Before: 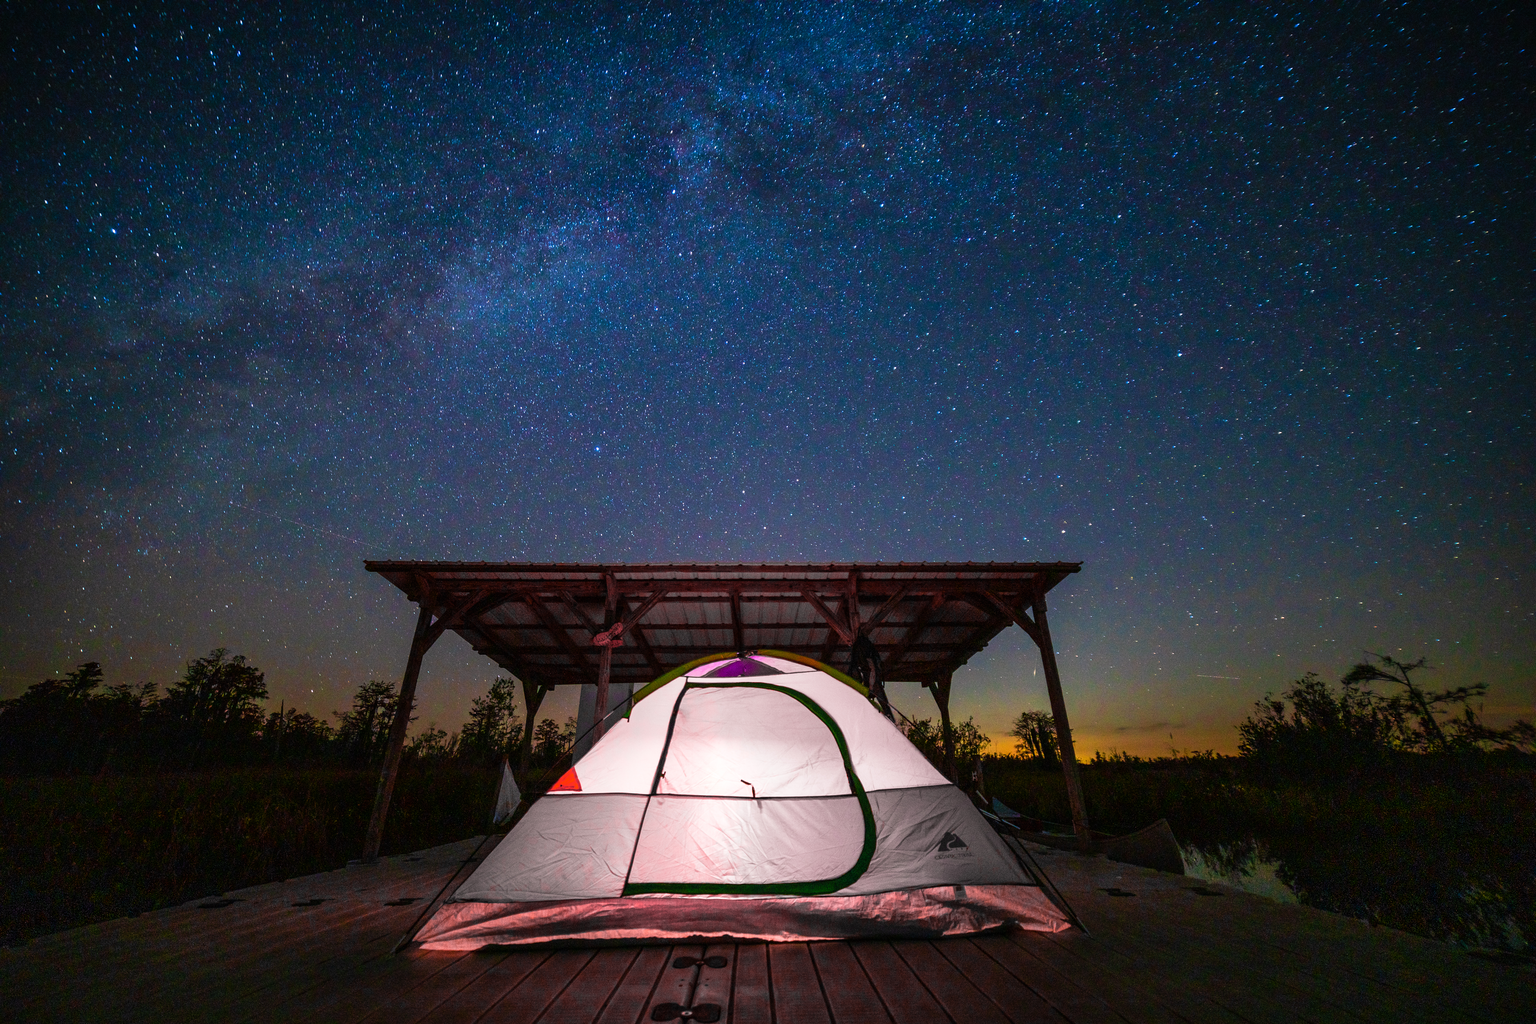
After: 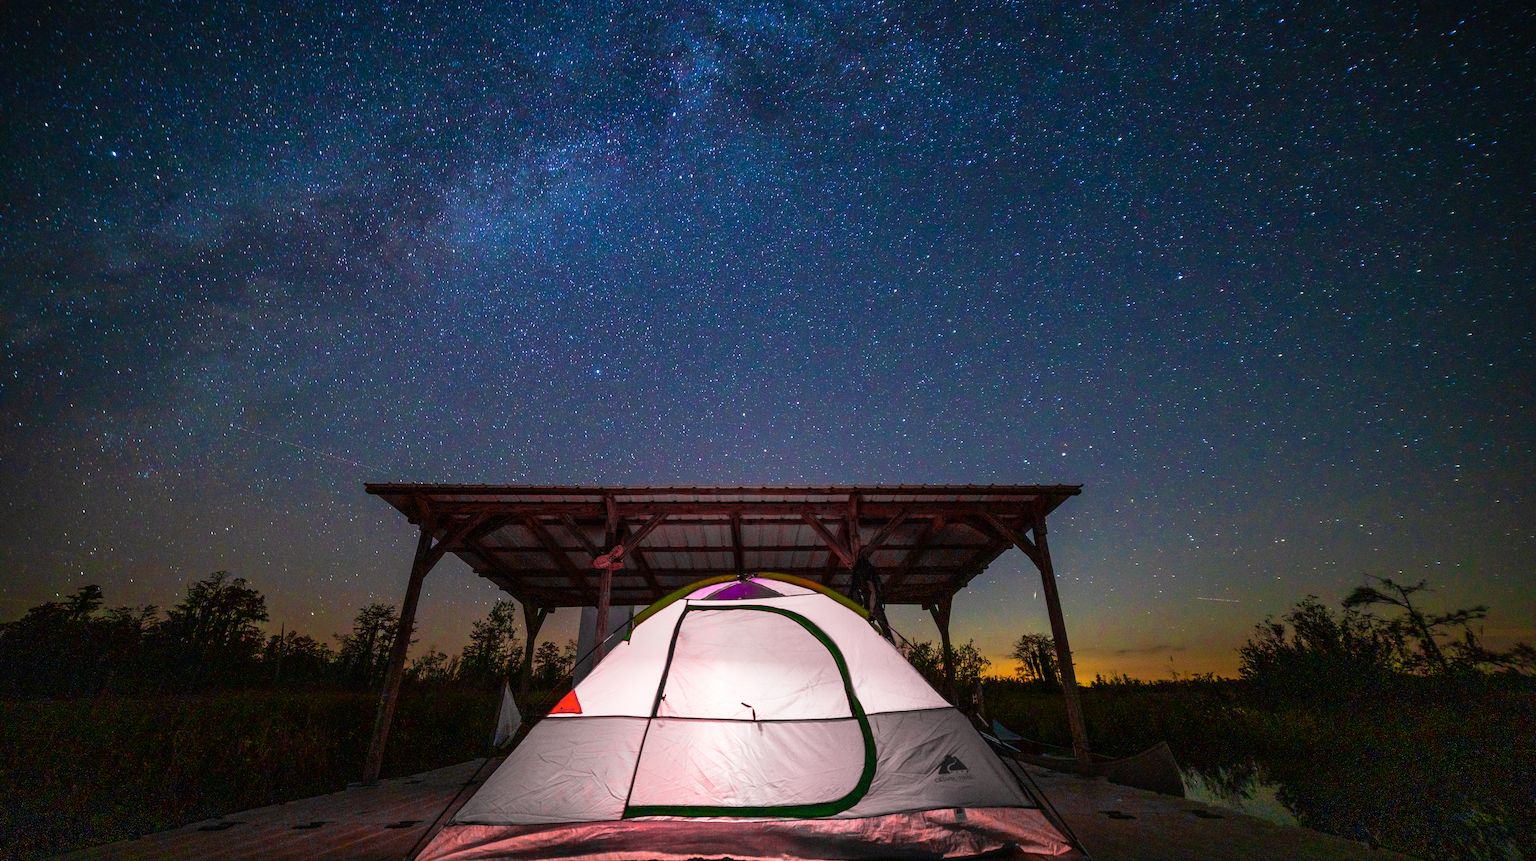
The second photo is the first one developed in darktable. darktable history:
crop: top 7.604%, bottom 8.05%
tone equalizer: on, module defaults
